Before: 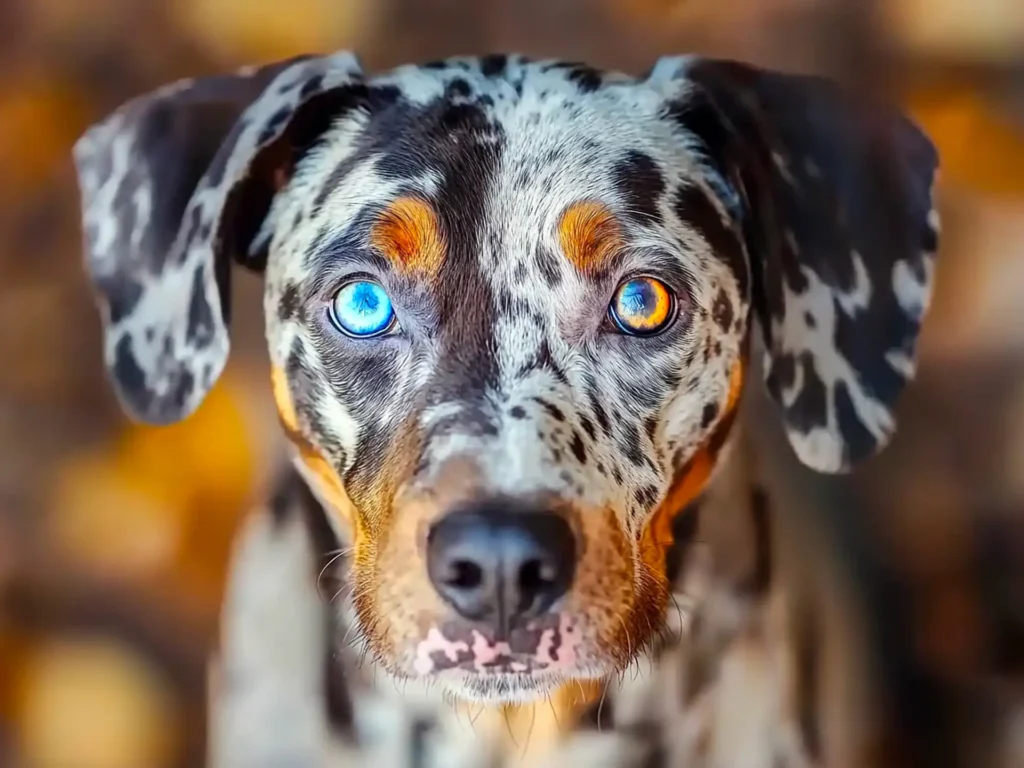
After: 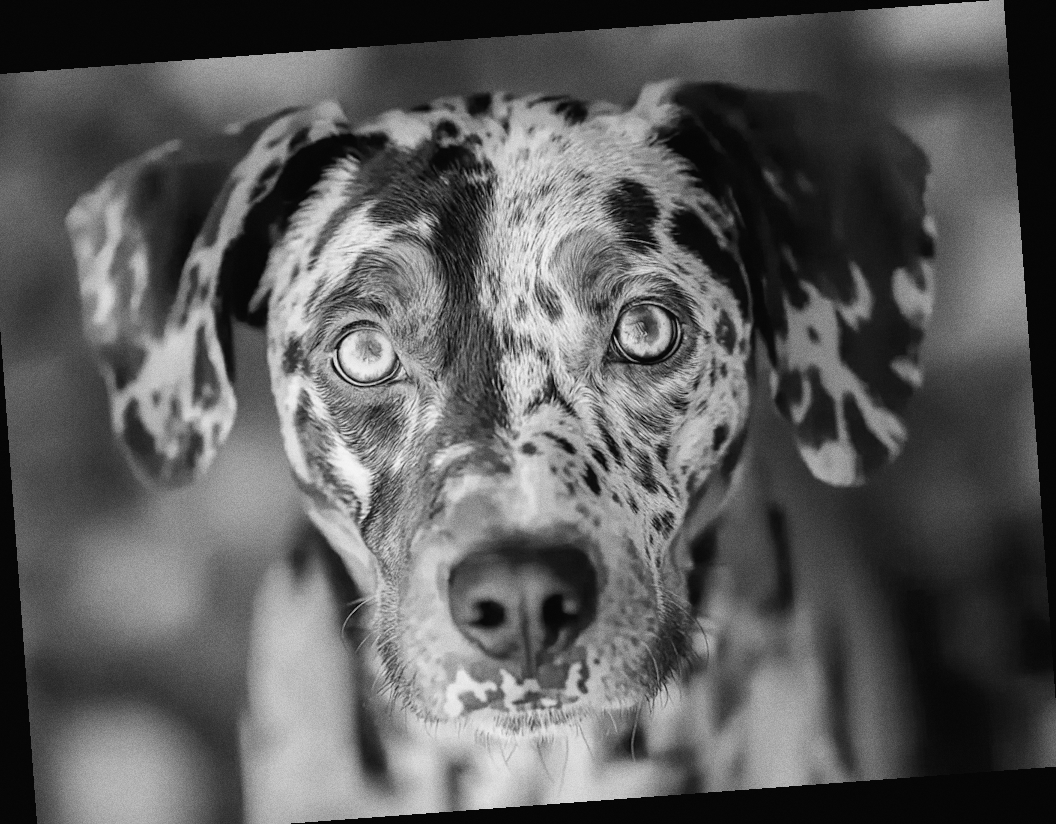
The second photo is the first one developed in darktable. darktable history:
crop: left 1.743%, right 0.268%, bottom 2.011%
exposure: black level correction 0.001, exposure -0.2 EV, compensate highlight preservation false
monochrome: on, module defaults
rotate and perspective: rotation -4.25°, automatic cropping off
grain: coarseness 0.09 ISO
color balance: lift [1, 1.015, 1.004, 0.985], gamma [1, 0.958, 0.971, 1.042], gain [1, 0.956, 0.977, 1.044]
white balance: red 1.127, blue 0.943
